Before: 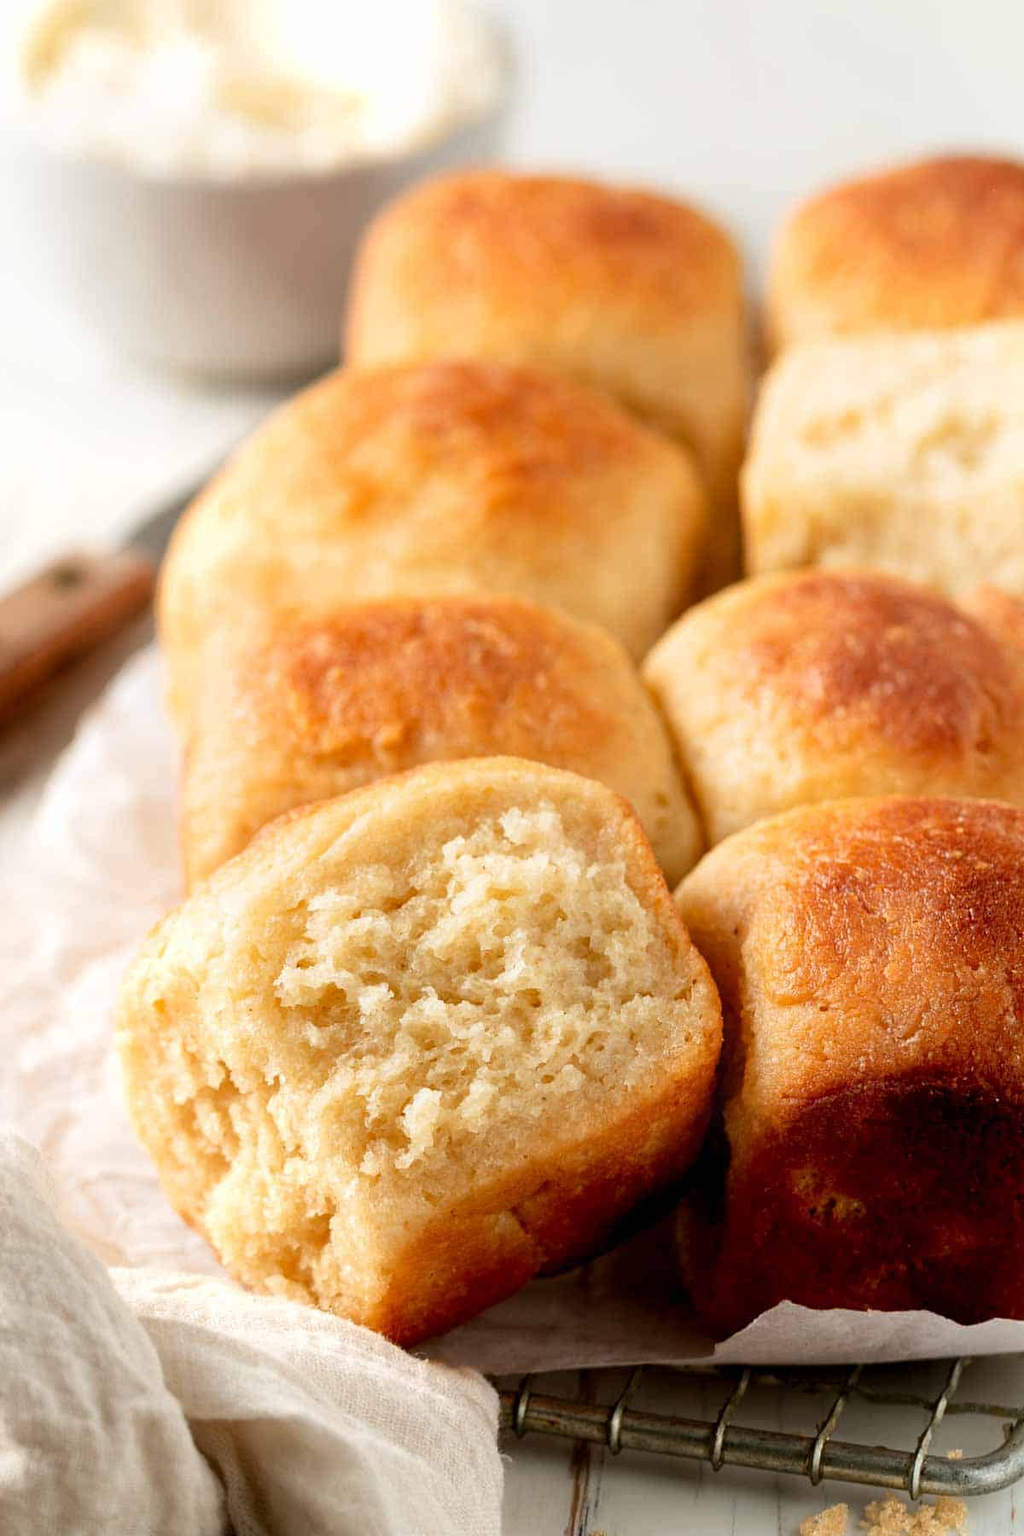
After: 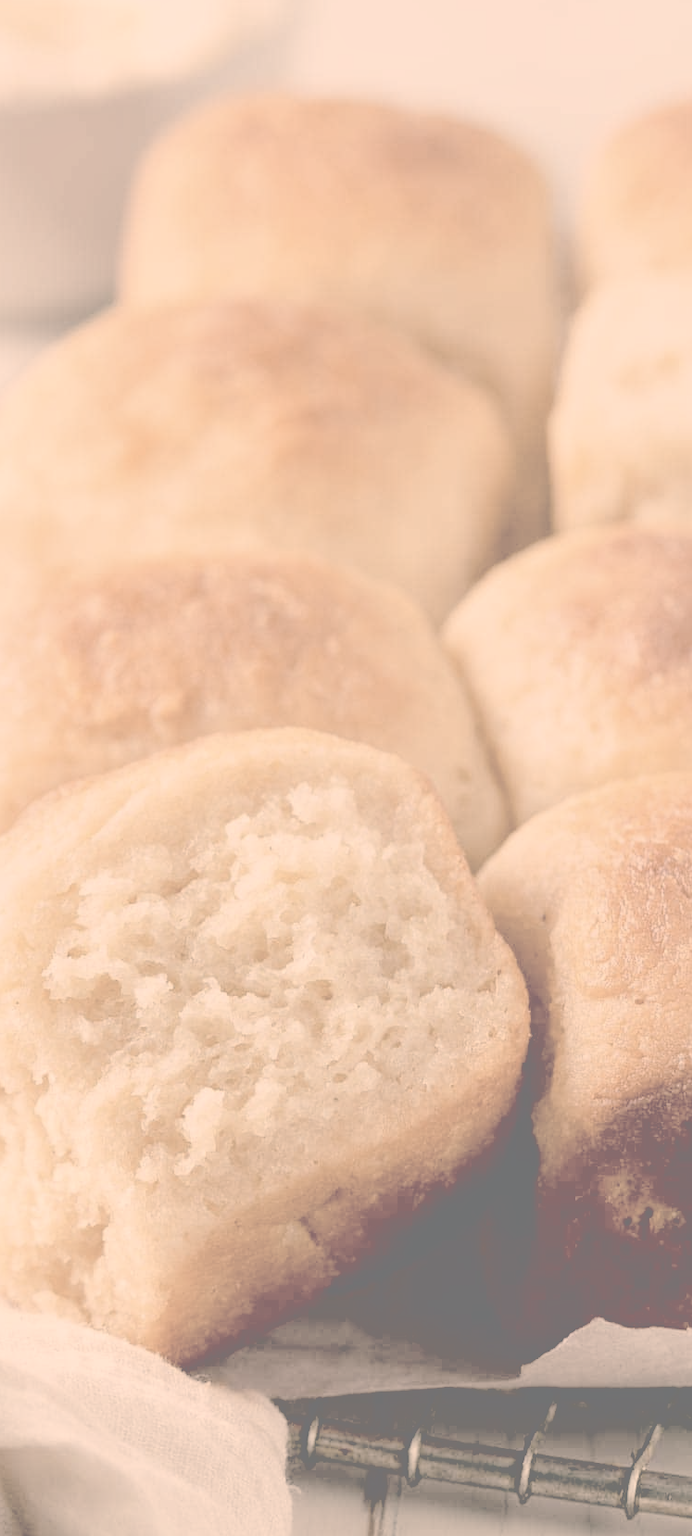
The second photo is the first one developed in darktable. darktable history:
color correction: highlights a* 10.32, highlights b* 14.66, shadows a* -9.59, shadows b* -15.02
exposure: black level correction 0.016, exposure -0.009 EV, compensate highlight preservation false
local contrast: mode bilateral grid, contrast 10, coarseness 25, detail 110%, midtone range 0.2
crop and rotate: left 22.918%, top 5.629%, right 14.711%, bottom 2.247%
contrast brightness saturation: contrast -0.32, brightness 0.75, saturation -0.78
